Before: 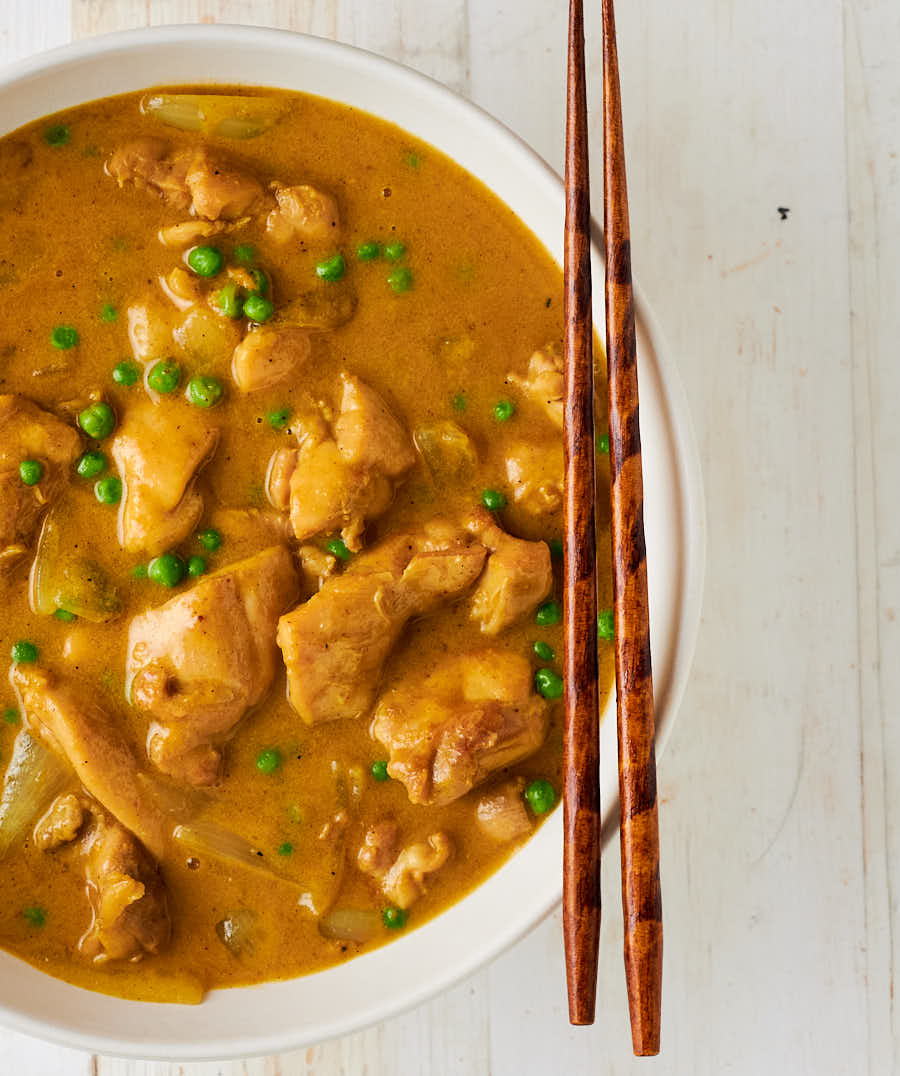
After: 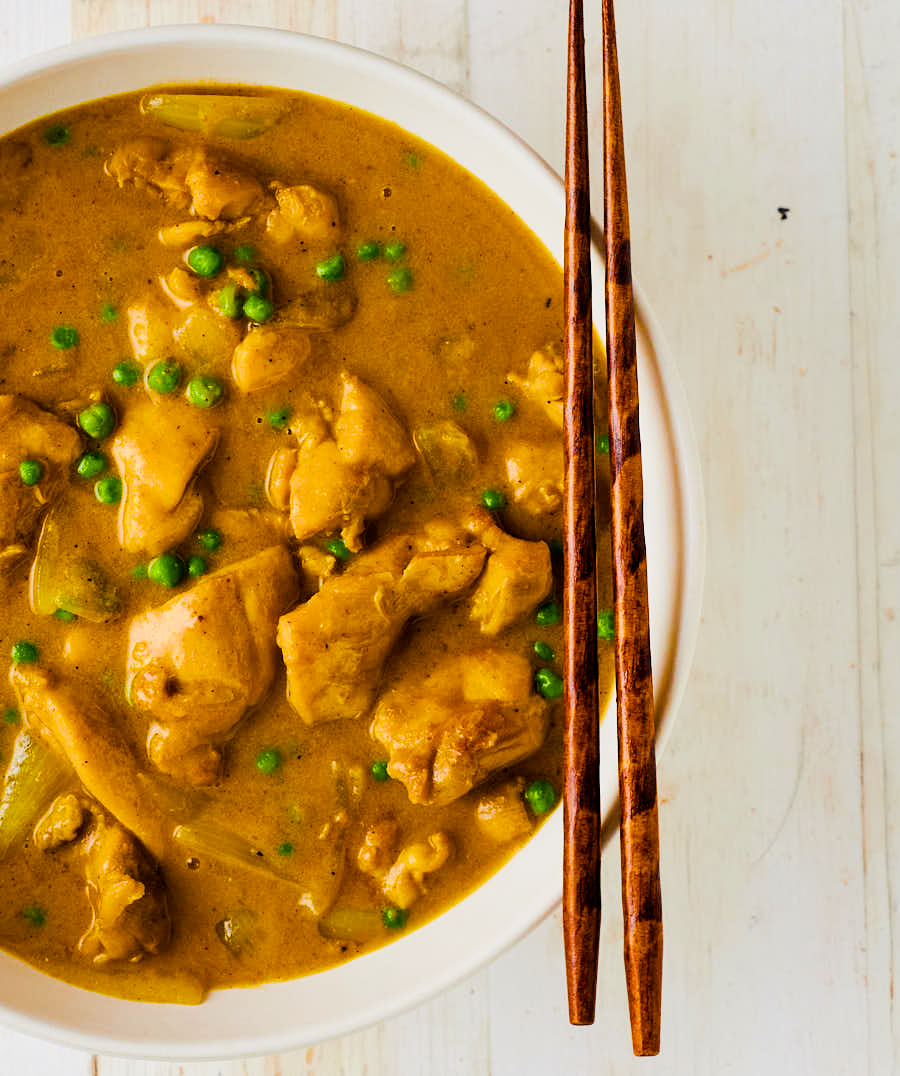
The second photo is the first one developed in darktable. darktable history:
white balance: emerald 1
filmic rgb: black relative exposure -8.15 EV, white relative exposure 3.76 EV, hardness 4.46
color balance rgb: linear chroma grading › global chroma 9%, perceptual saturation grading › global saturation 36%, perceptual saturation grading › shadows 35%, perceptual brilliance grading › global brilliance 15%, perceptual brilliance grading › shadows -35%, global vibrance 15%
